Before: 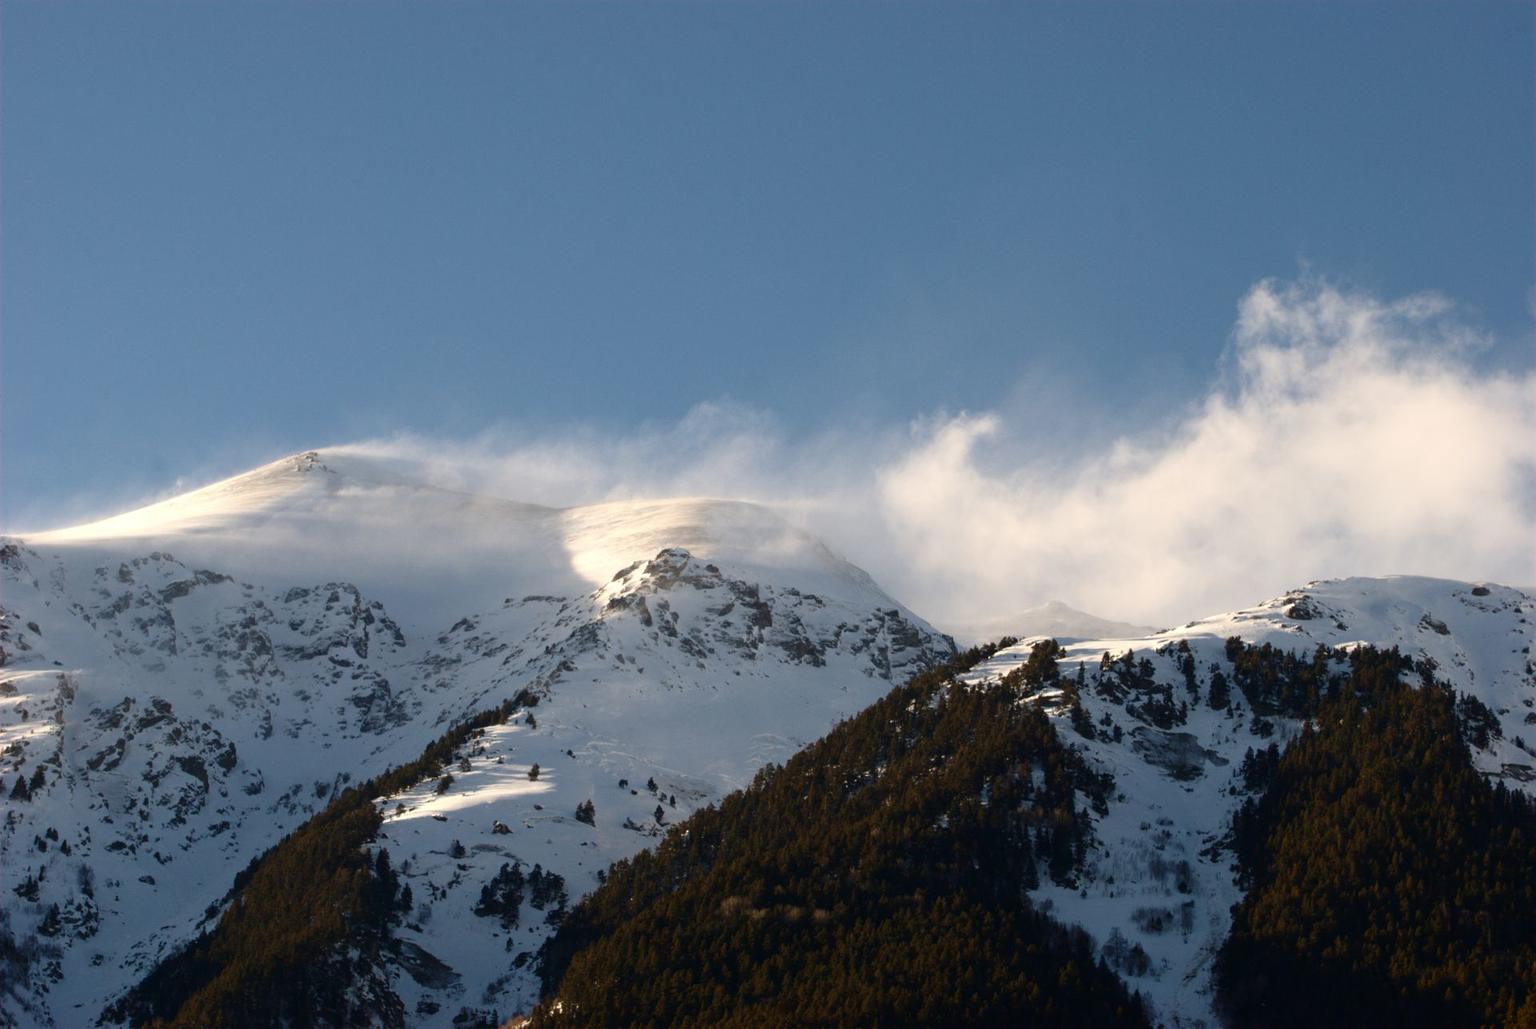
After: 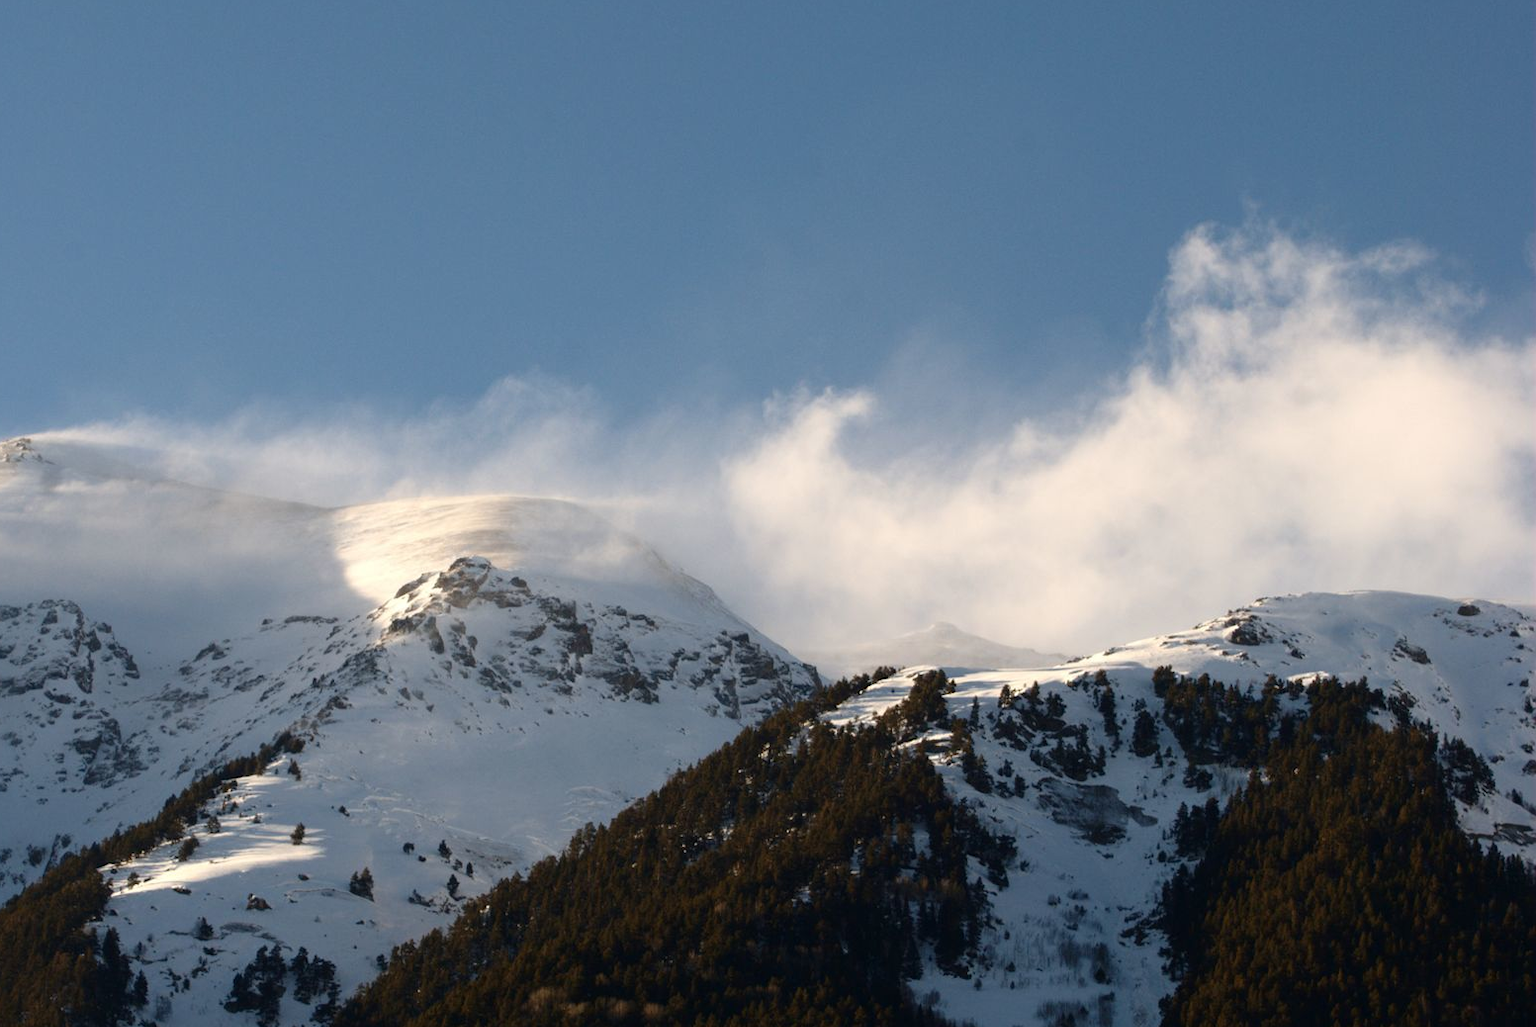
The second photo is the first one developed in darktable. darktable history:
crop: left 19.108%, top 9.518%, right 0%, bottom 9.675%
